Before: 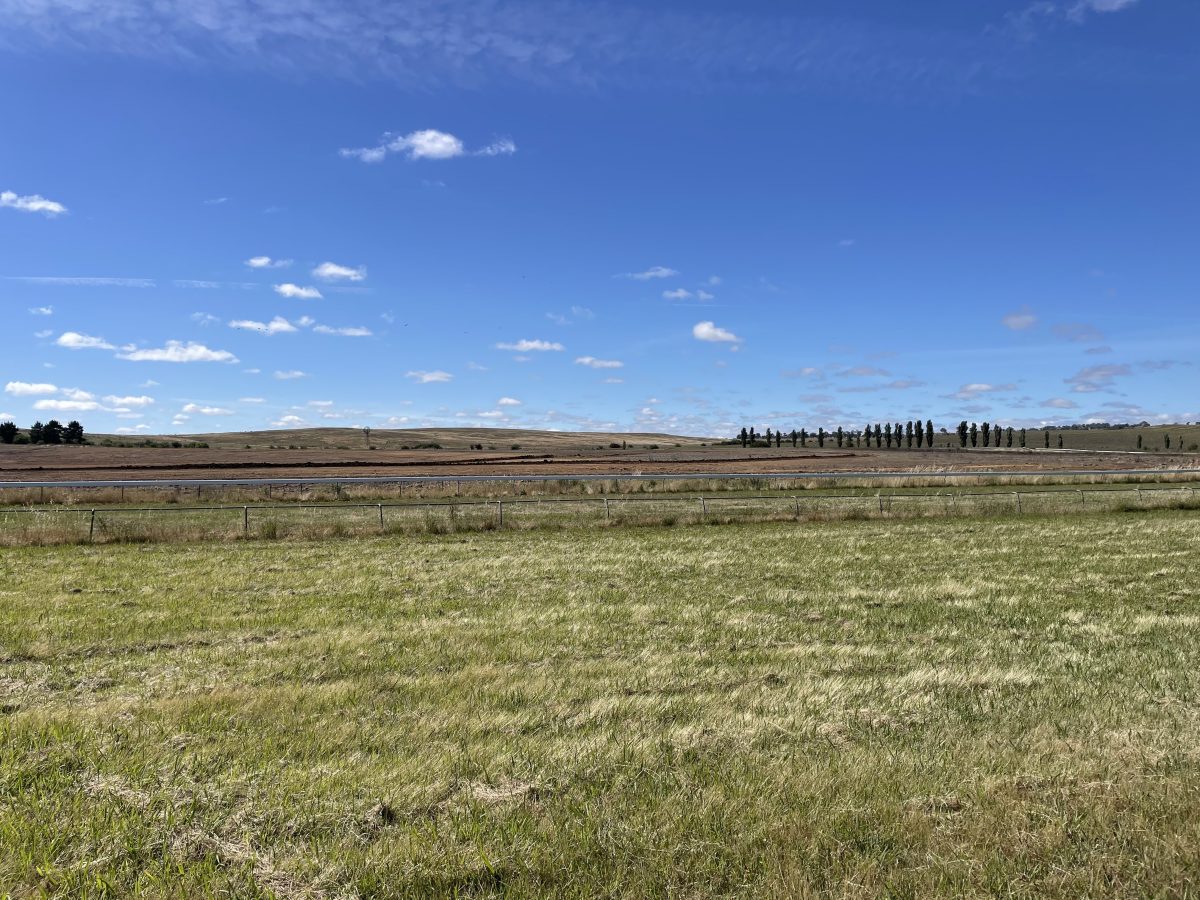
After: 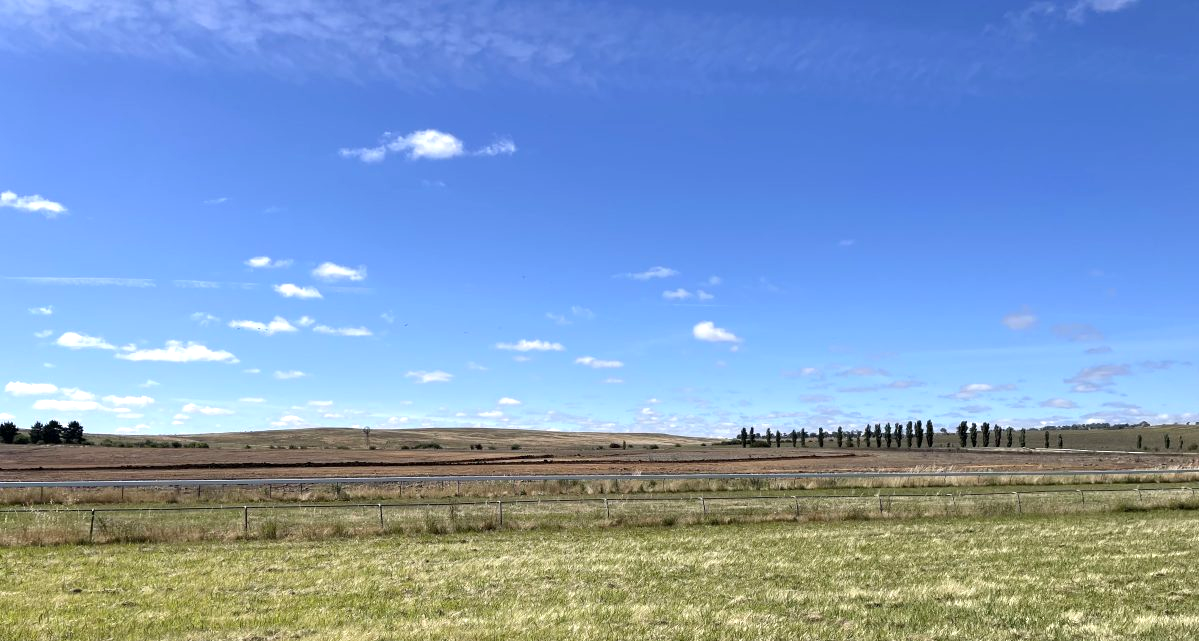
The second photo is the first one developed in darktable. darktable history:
exposure: black level correction 0.001, exposure 0.498 EV, compensate highlight preservation false
crop: right 0.001%, bottom 28.718%
